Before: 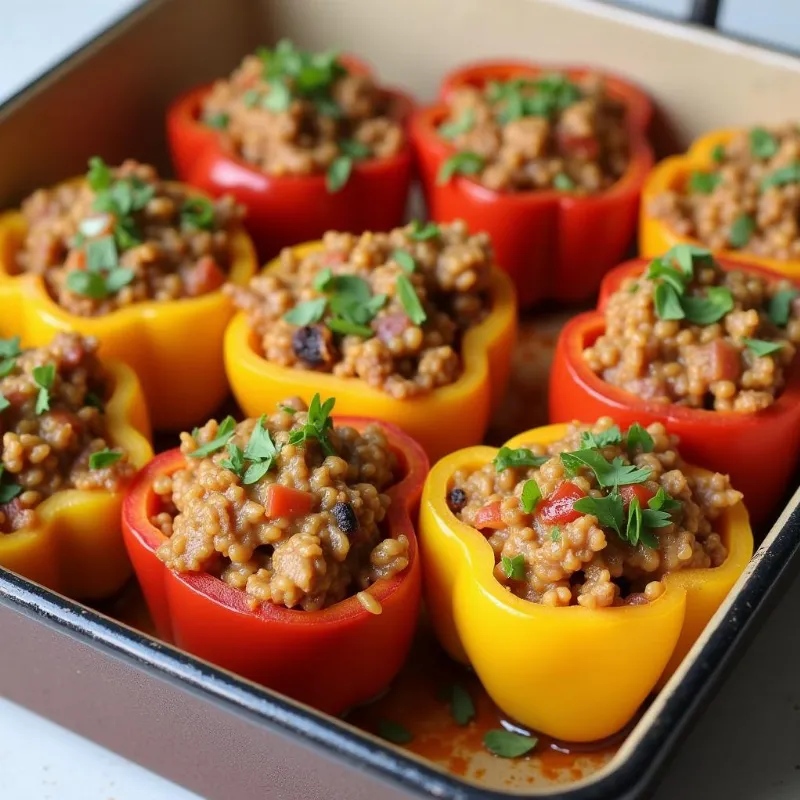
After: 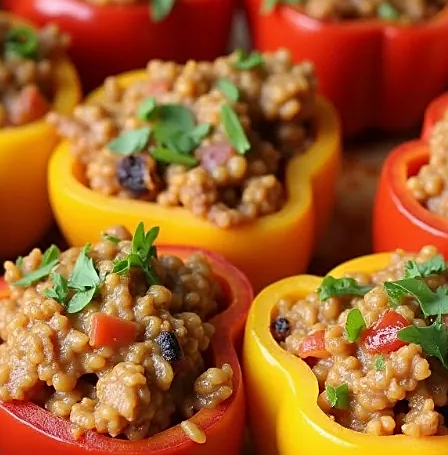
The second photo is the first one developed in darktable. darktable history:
sharpen: on, module defaults
crop and rotate: left 22.098%, top 21.503%, right 21.833%, bottom 21.579%
